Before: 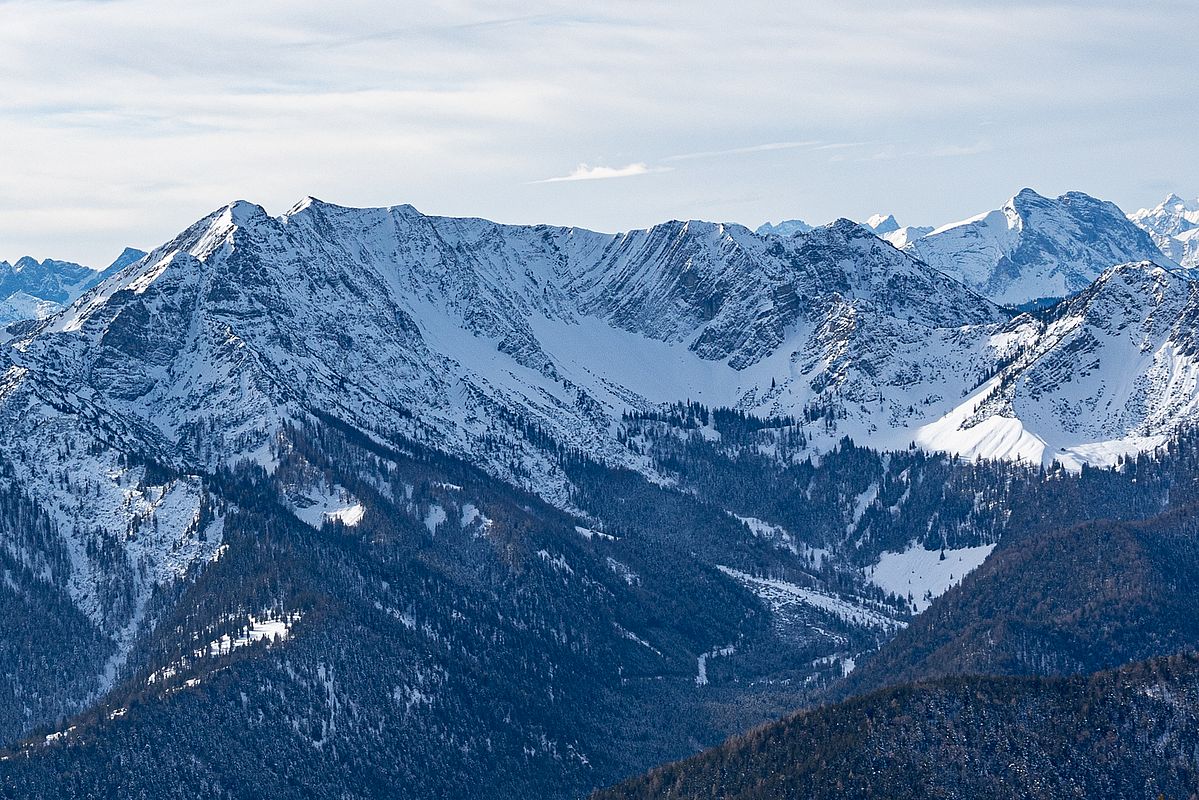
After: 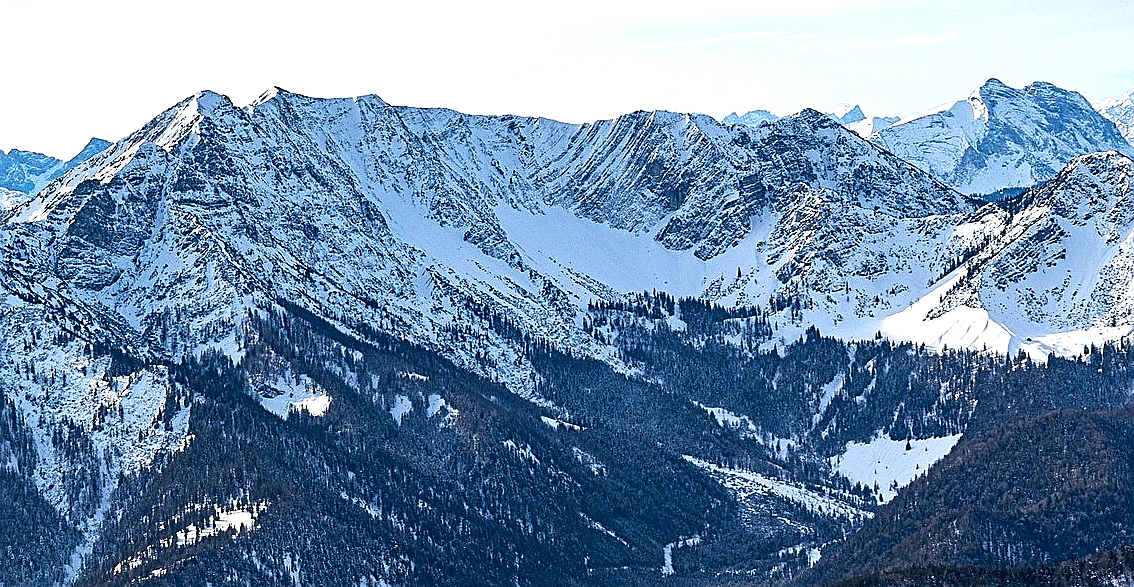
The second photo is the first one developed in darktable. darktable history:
crop and rotate: left 2.872%, top 13.814%, right 2.508%, bottom 12.736%
tone equalizer: -8 EV -0.75 EV, -7 EV -0.721 EV, -6 EV -0.61 EV, -5 EV -0.401 EV, -3 EV 0.403 EV, -2 EV 0.6 EV, -1 EV 0.696 EV, +0 EV 0.778 EV, edges refinement/feathering 500, mask exposure compensation -1.57 EV, preserve details no
sharpen: on, module defaults
